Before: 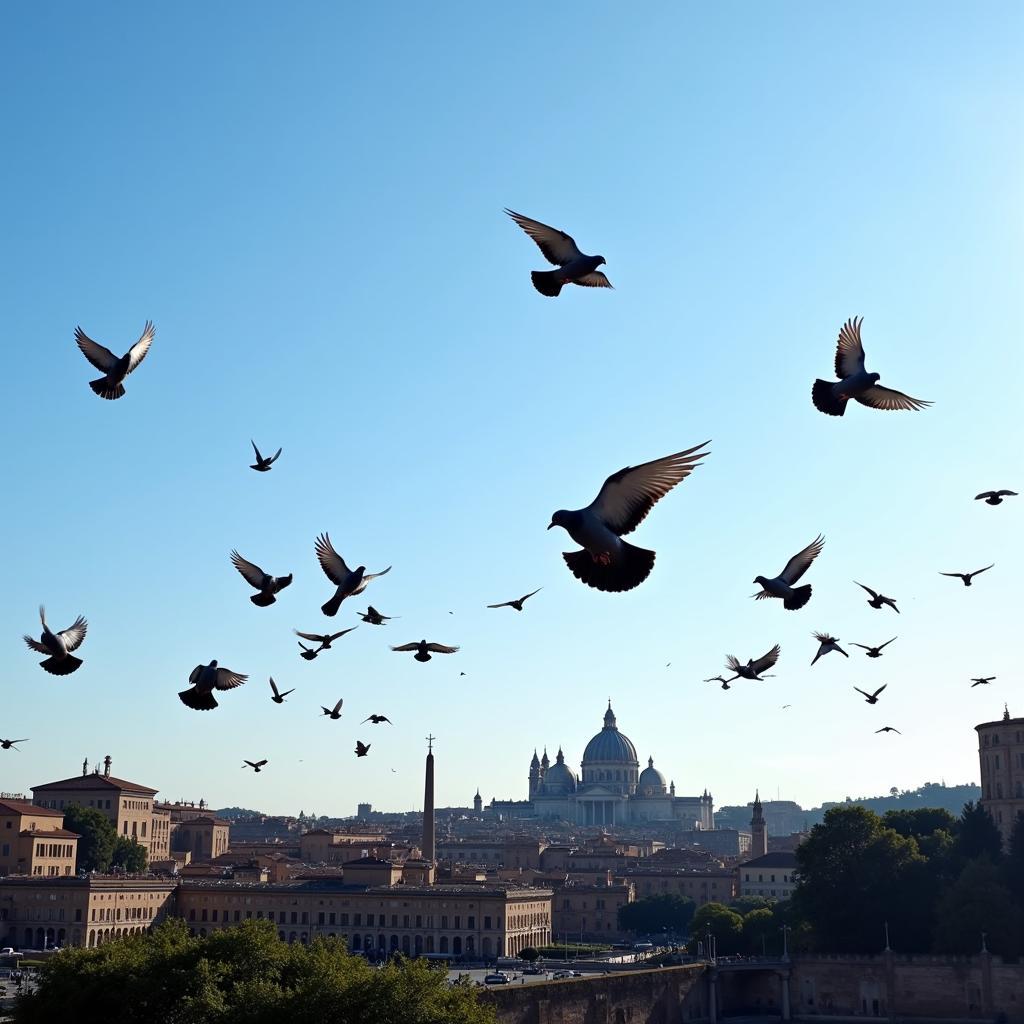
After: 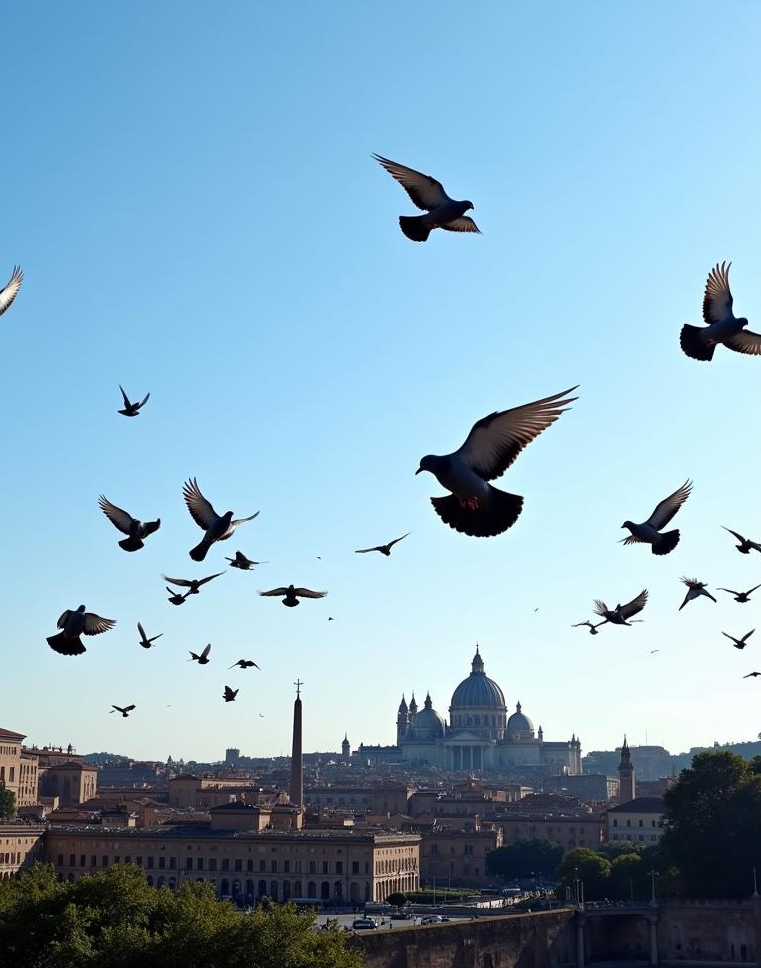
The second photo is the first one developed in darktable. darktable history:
crop and rotate: left 12.985%, top 5.378%, right 12.626%
